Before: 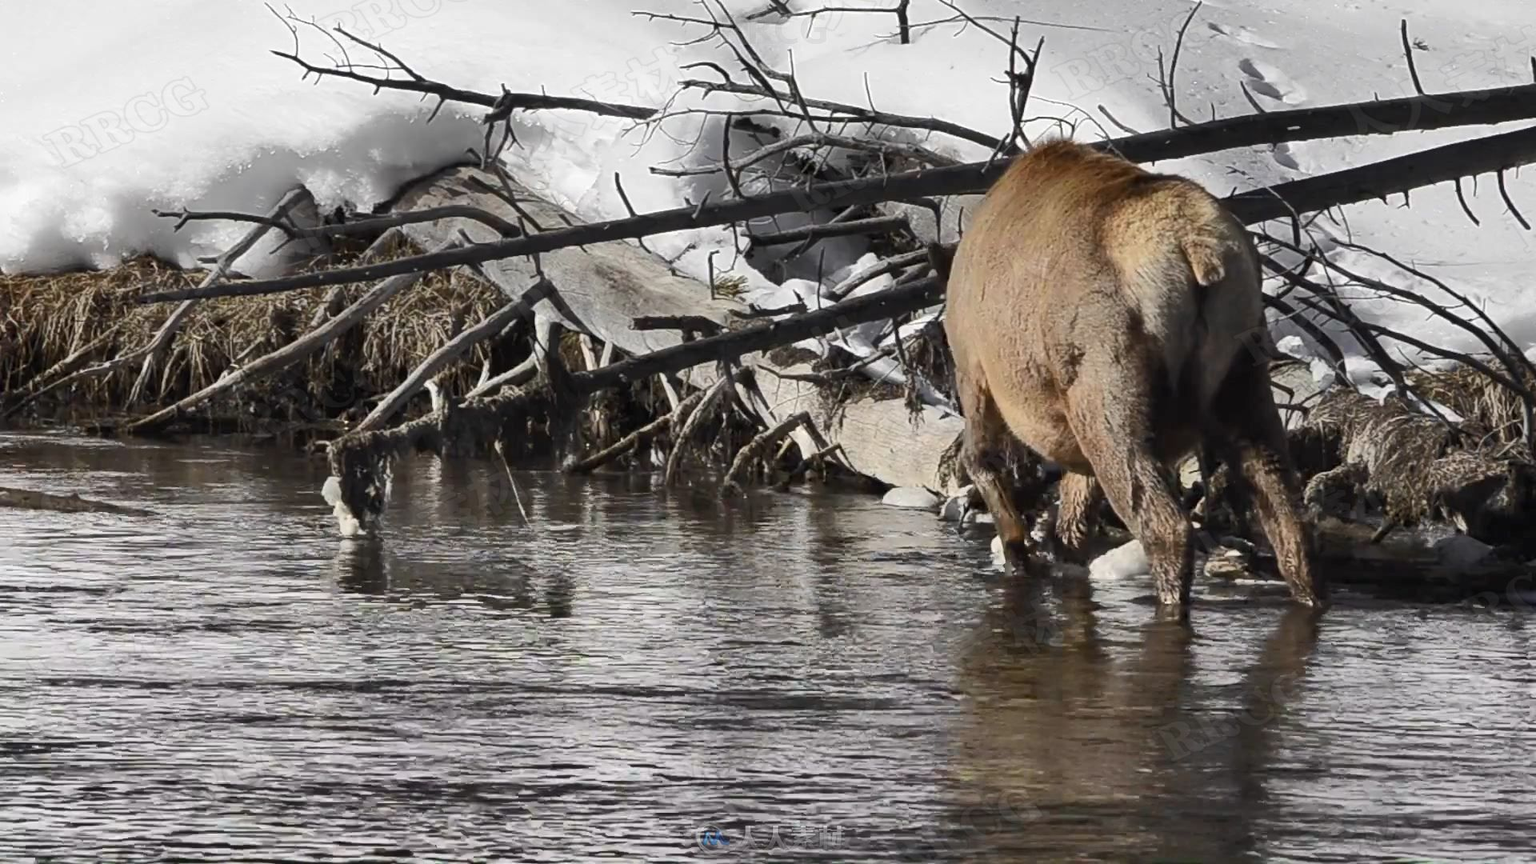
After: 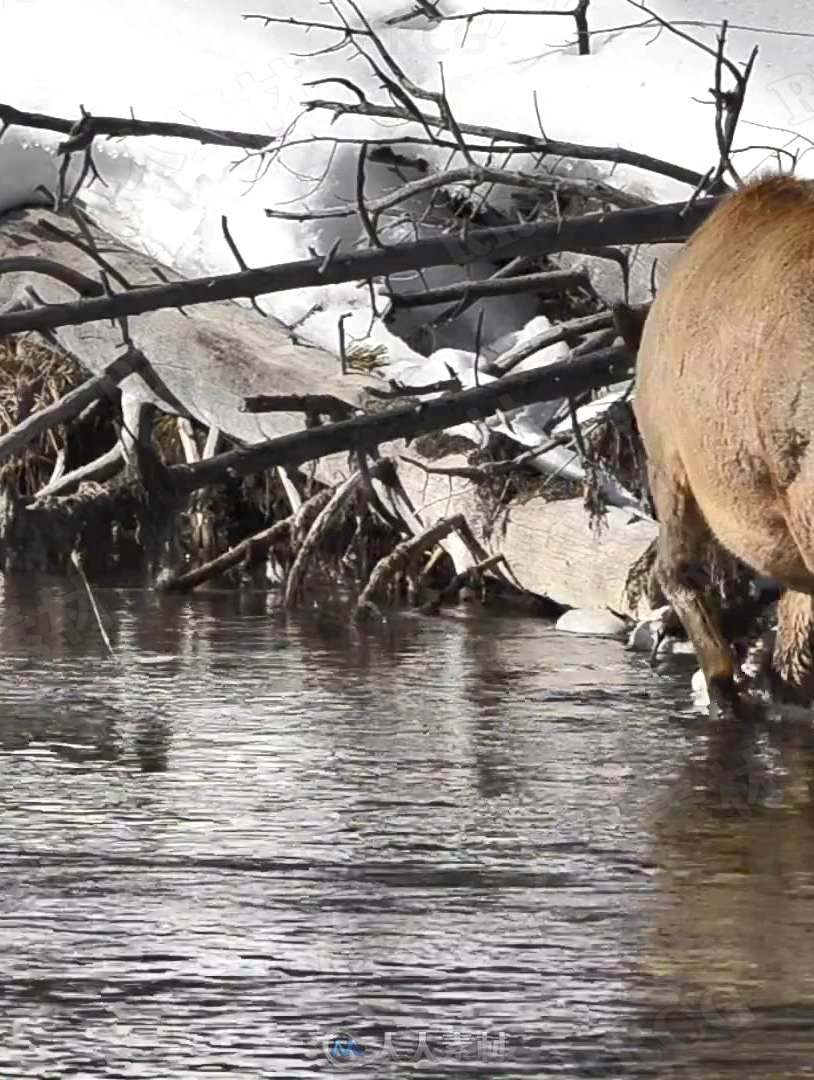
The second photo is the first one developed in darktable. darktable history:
exposure: exposure 0.379 EV, compensate exposure bias true, compensate highlight preservation false
crop: left 28.512%, right 29.083%
